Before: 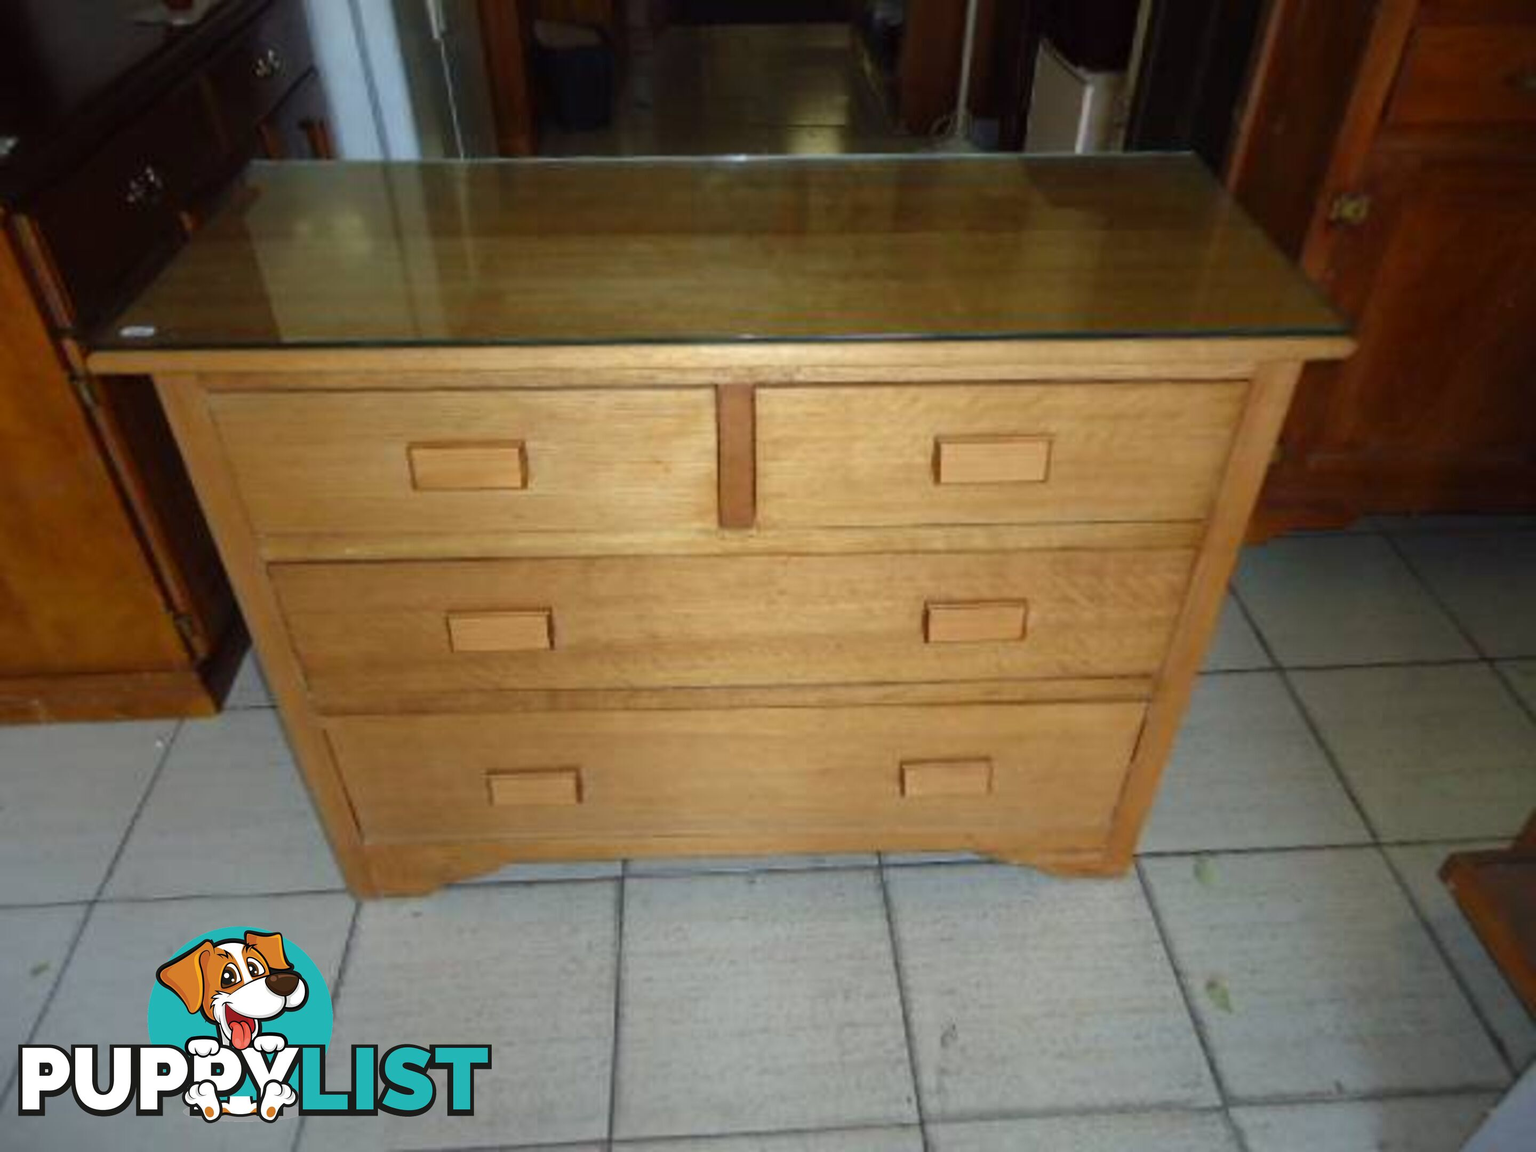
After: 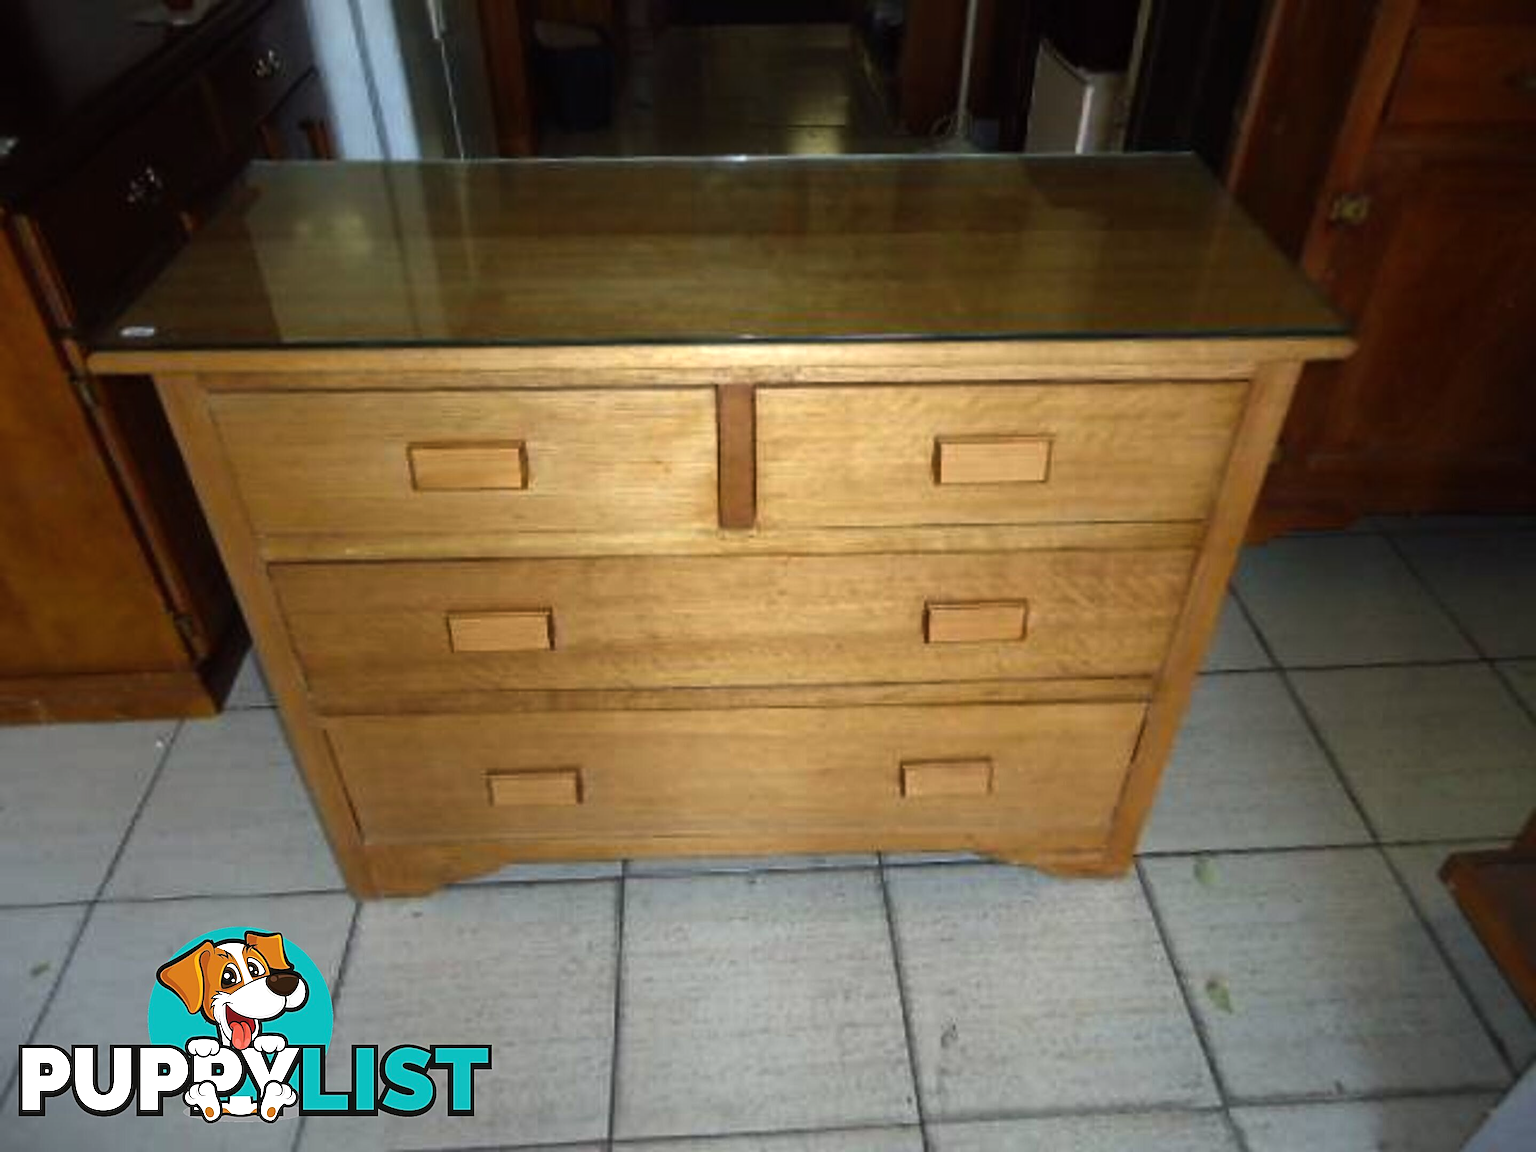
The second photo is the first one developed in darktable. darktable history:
exposure: exposure -0.071 EV, compensate highlight preservation false
sharpen: on, module defaults
color balance rgb: shadows lift › luminance -9.111%, highlights gain › chroma 0.212%, highlights gain › hue 330.61°, perceptual saturation grading › global saturation 0.544%, perceptual saturation grading › mid-tones 11.527%, perceptual brilliance grading › global brilliance 15.27%, perceptual brilliance grading › shadows -34.424%
